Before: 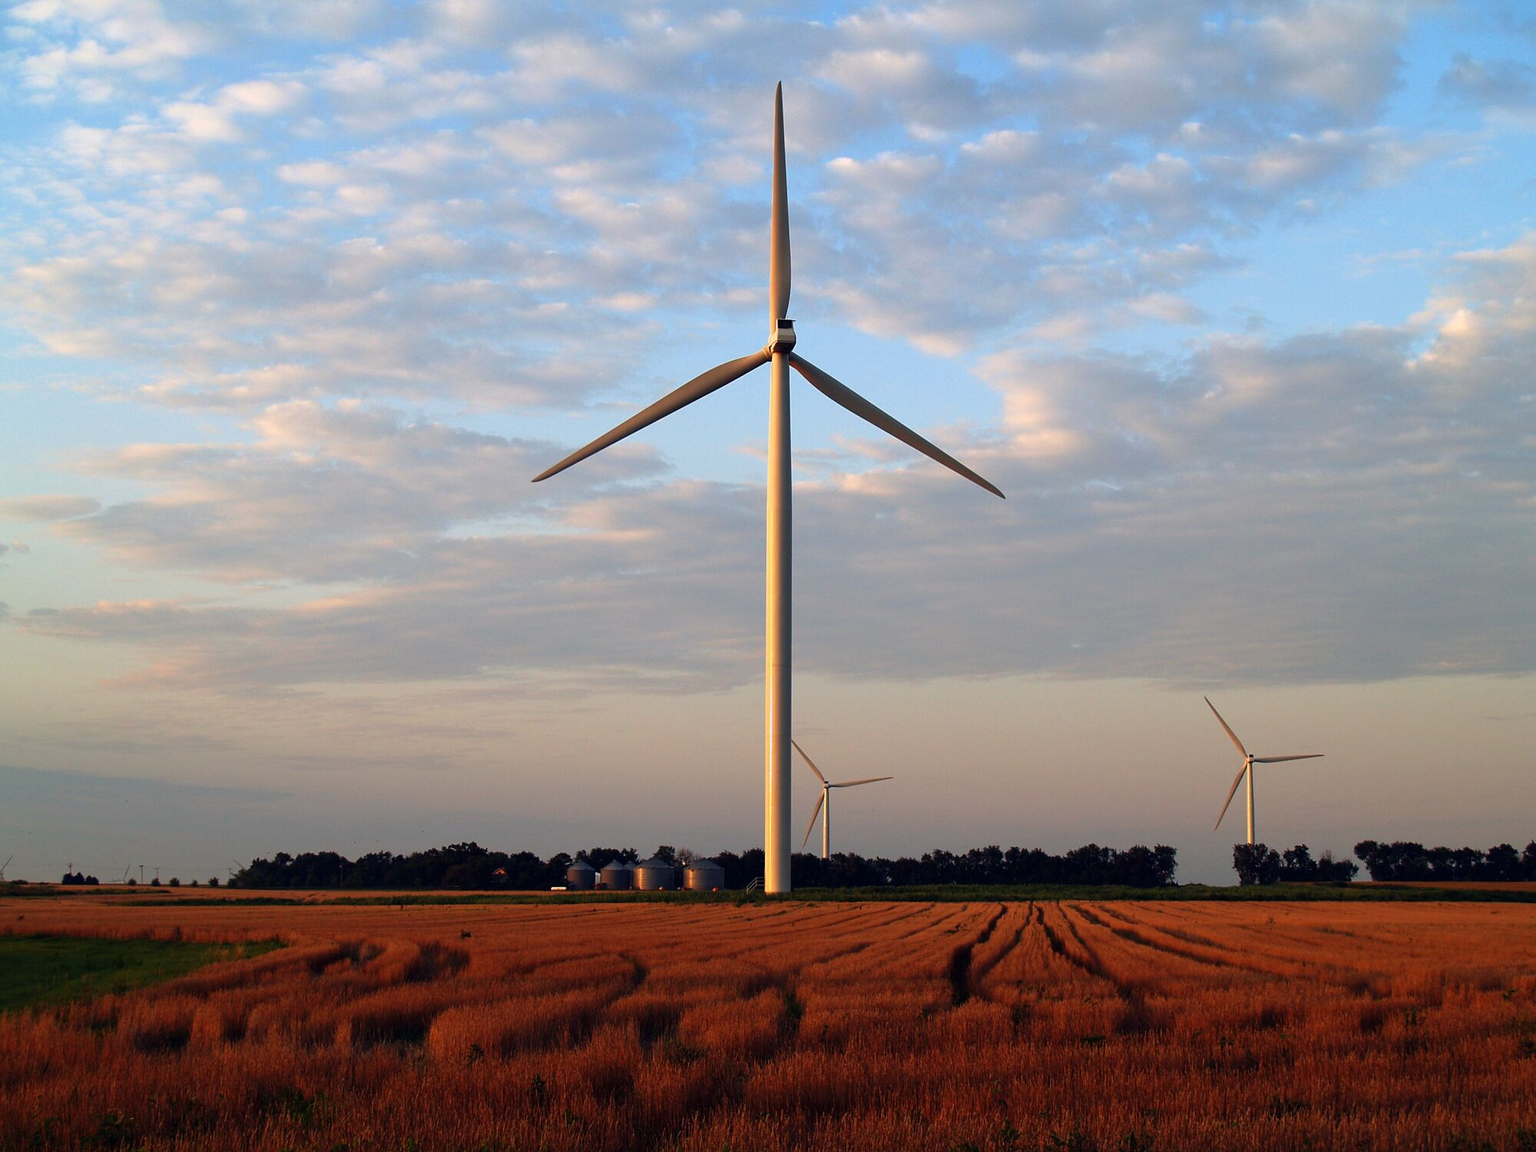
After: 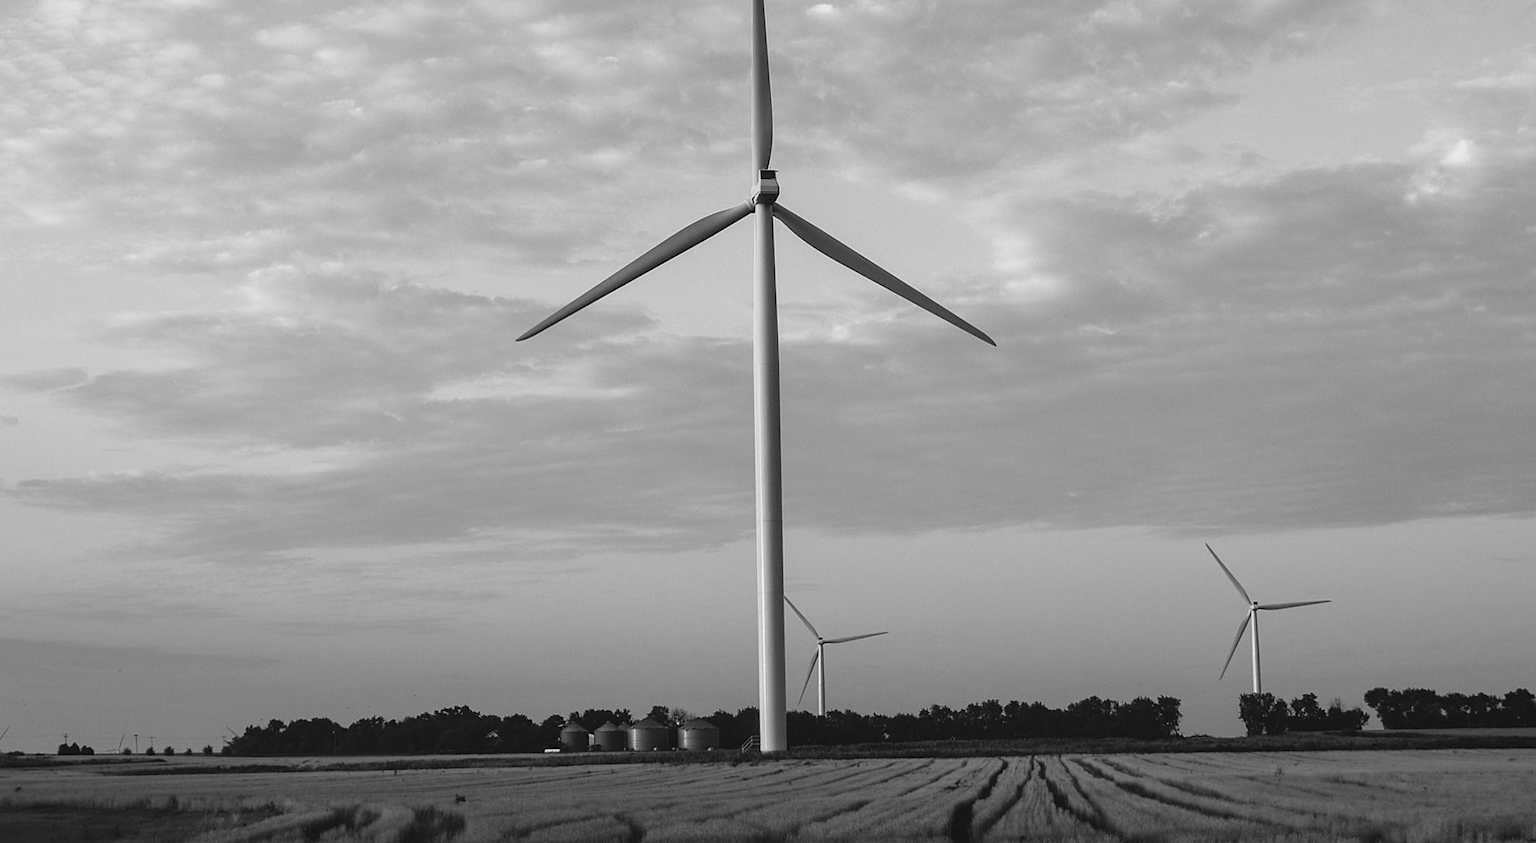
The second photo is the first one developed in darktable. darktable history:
white balance: emerald 1
rotate and perspective: rotation -1.32°, lens shift (horizontal) -0.031, crop left 0.015, crop right 0.985, crop top 0.047, crop bottom 0.982
color balance: lift [1.005, 0.99, 1.007, 1.01], gamma [1, 1.034, 1.032, 0.966], gain [0.873, 1.055, 1.067, 0.933]
sharpen: amount 0.2
local contrast: on, module defaults
contrast brightness saturation: brightness 0.09, saturation 0.19
crop: top 11.038%, bottom 13.962%
monochrome: a 32, b 64, size 2.3
